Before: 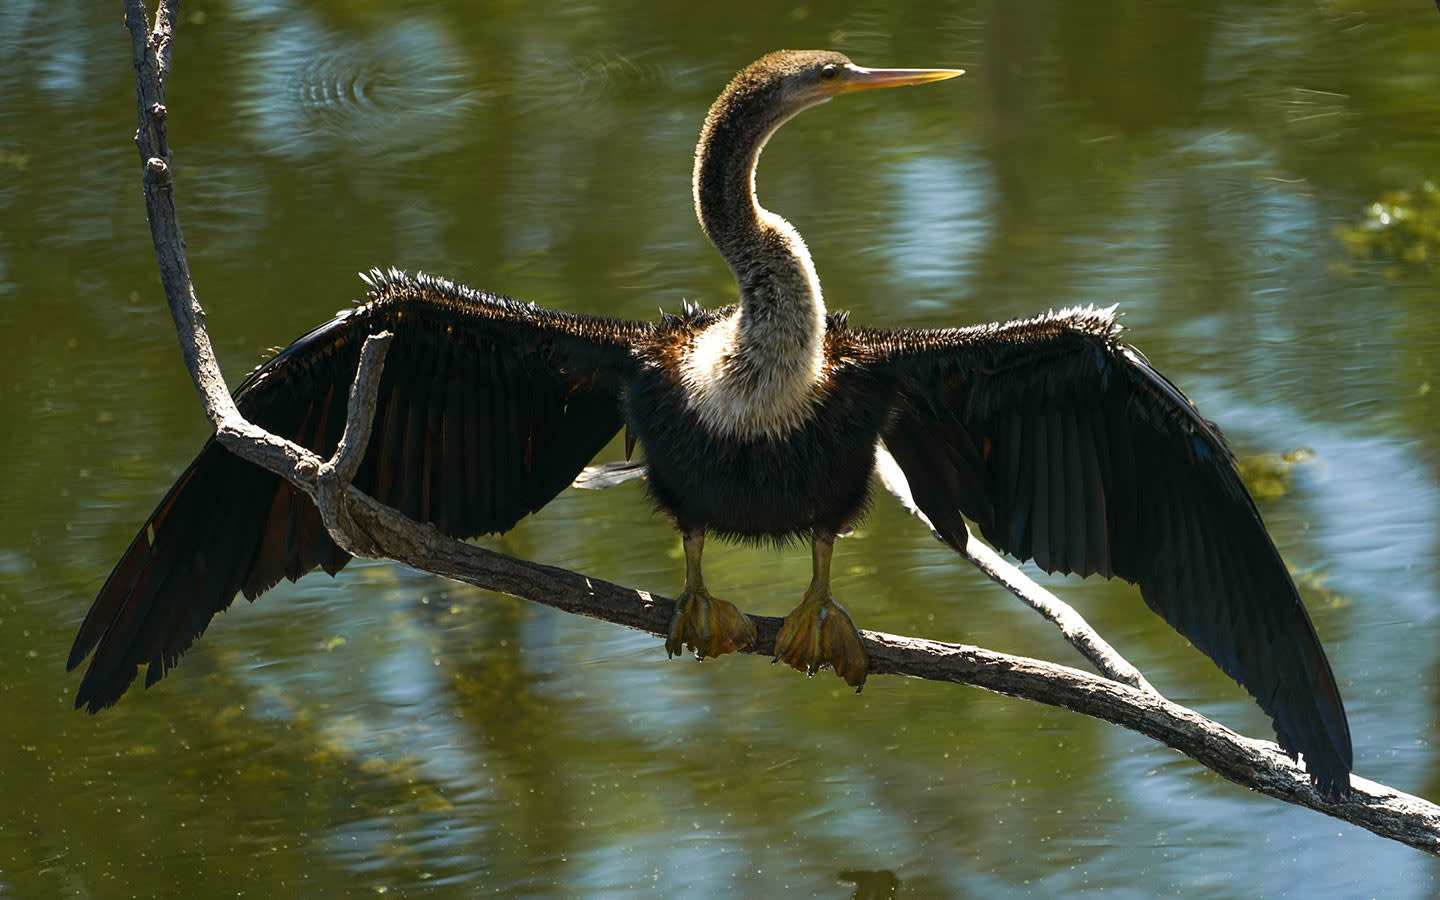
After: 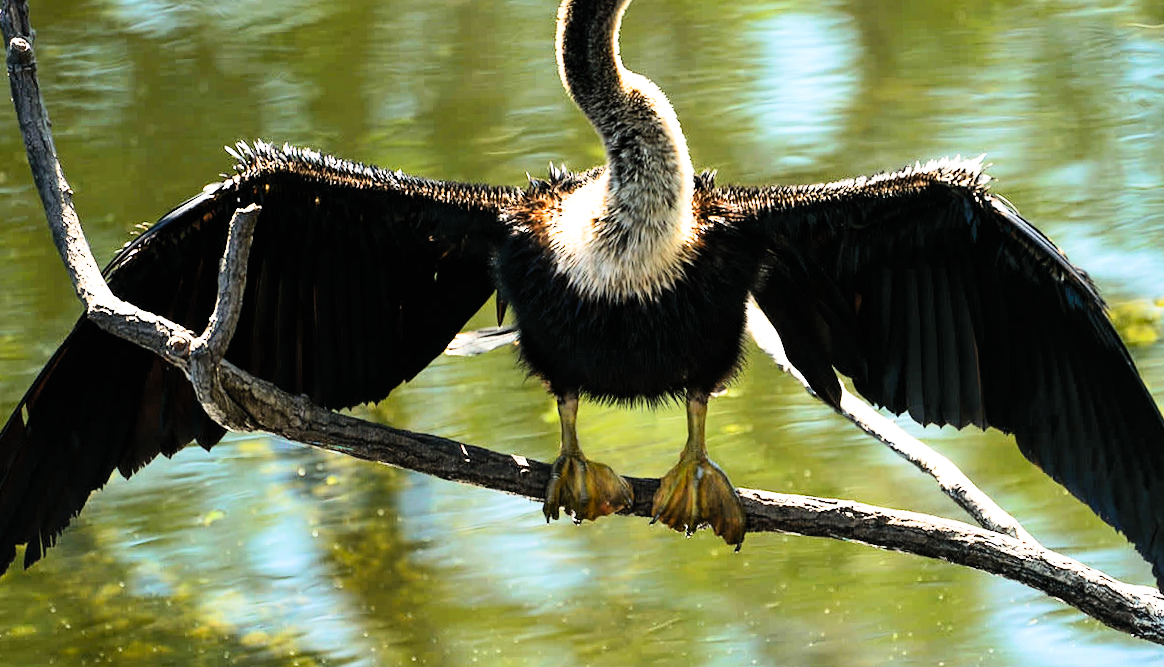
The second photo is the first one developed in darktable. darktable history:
crop: left 9.712%, top 16.928%, right 10.845%, bottom 12.332%
exposure: black level correction 0, exposure 1.1 EV, compensate exposure bias true, compensate highlight preservation false
rotate and perspective: rotation -1.75°, automatic cropping off
filmic rgb: black relative exposure -5 EV, white relative exposure 3.5 EV, hardness 3.19, contrast 1.3, highlights saturation mix -50%
contrast brightness saturation: contrast 0.2, brightness 0.16, saturation 0.22
